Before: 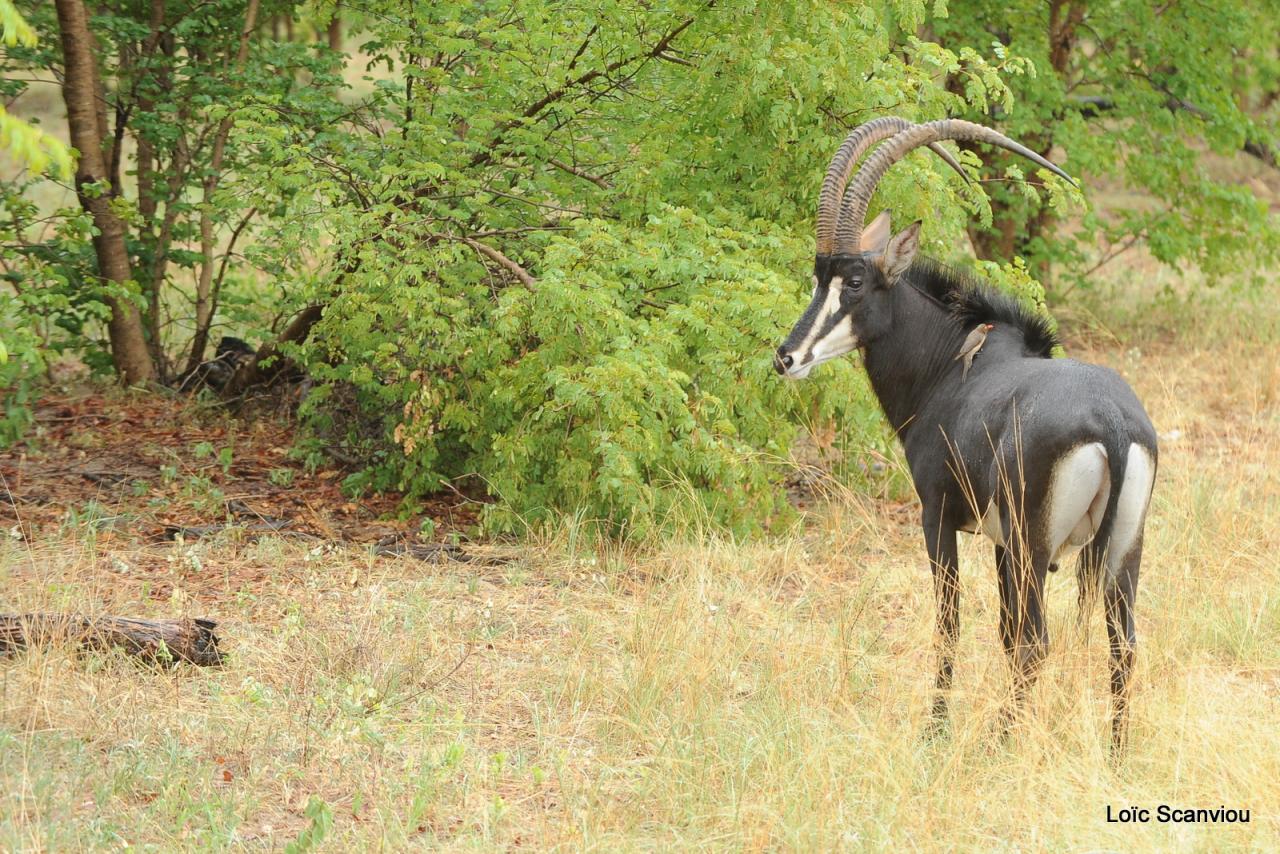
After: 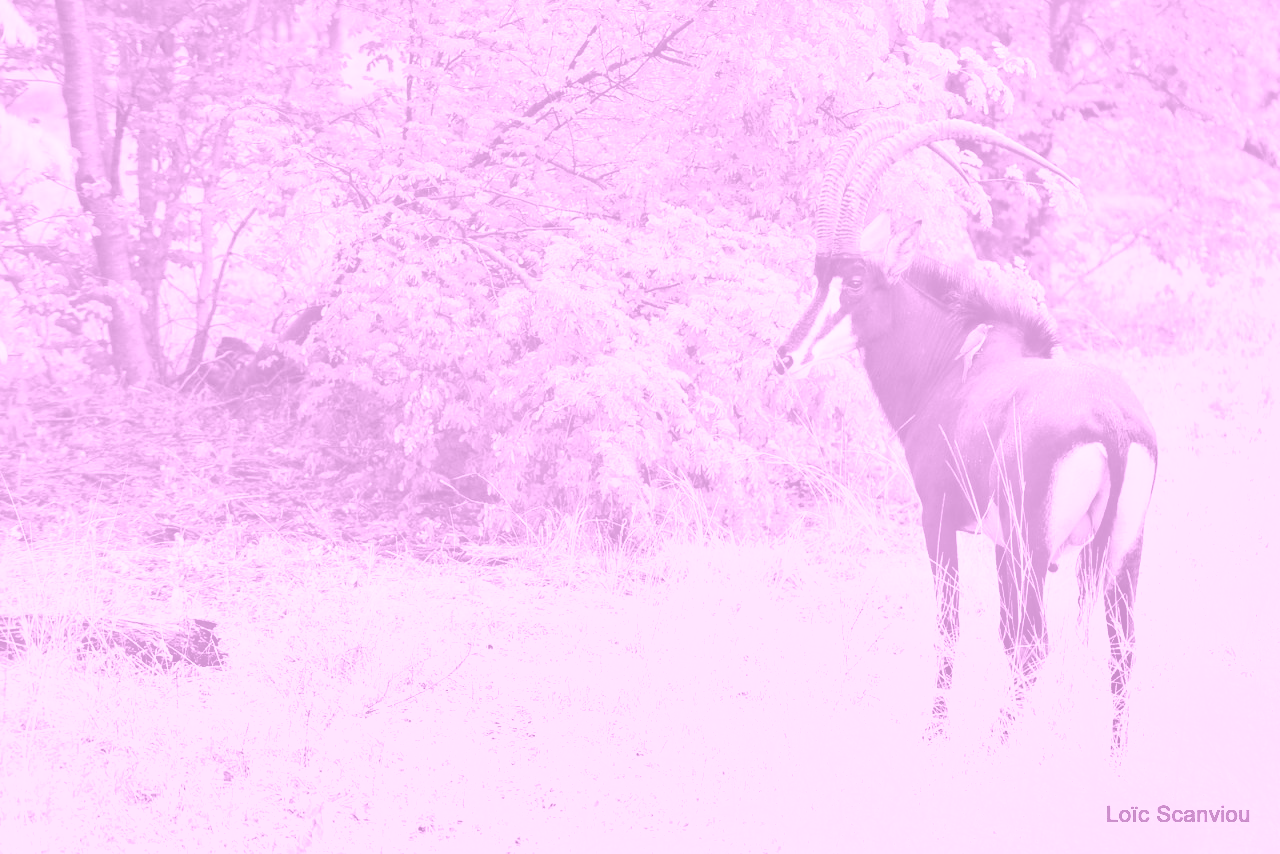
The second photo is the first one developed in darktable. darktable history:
shadows and highlights: soften with gaussian
colorize: hue 331.2°, saturation 69%, source mix 30.28%, lightness 69.02%, version 1
exposure: exposure 1 EV, compensate highlight preservation false
